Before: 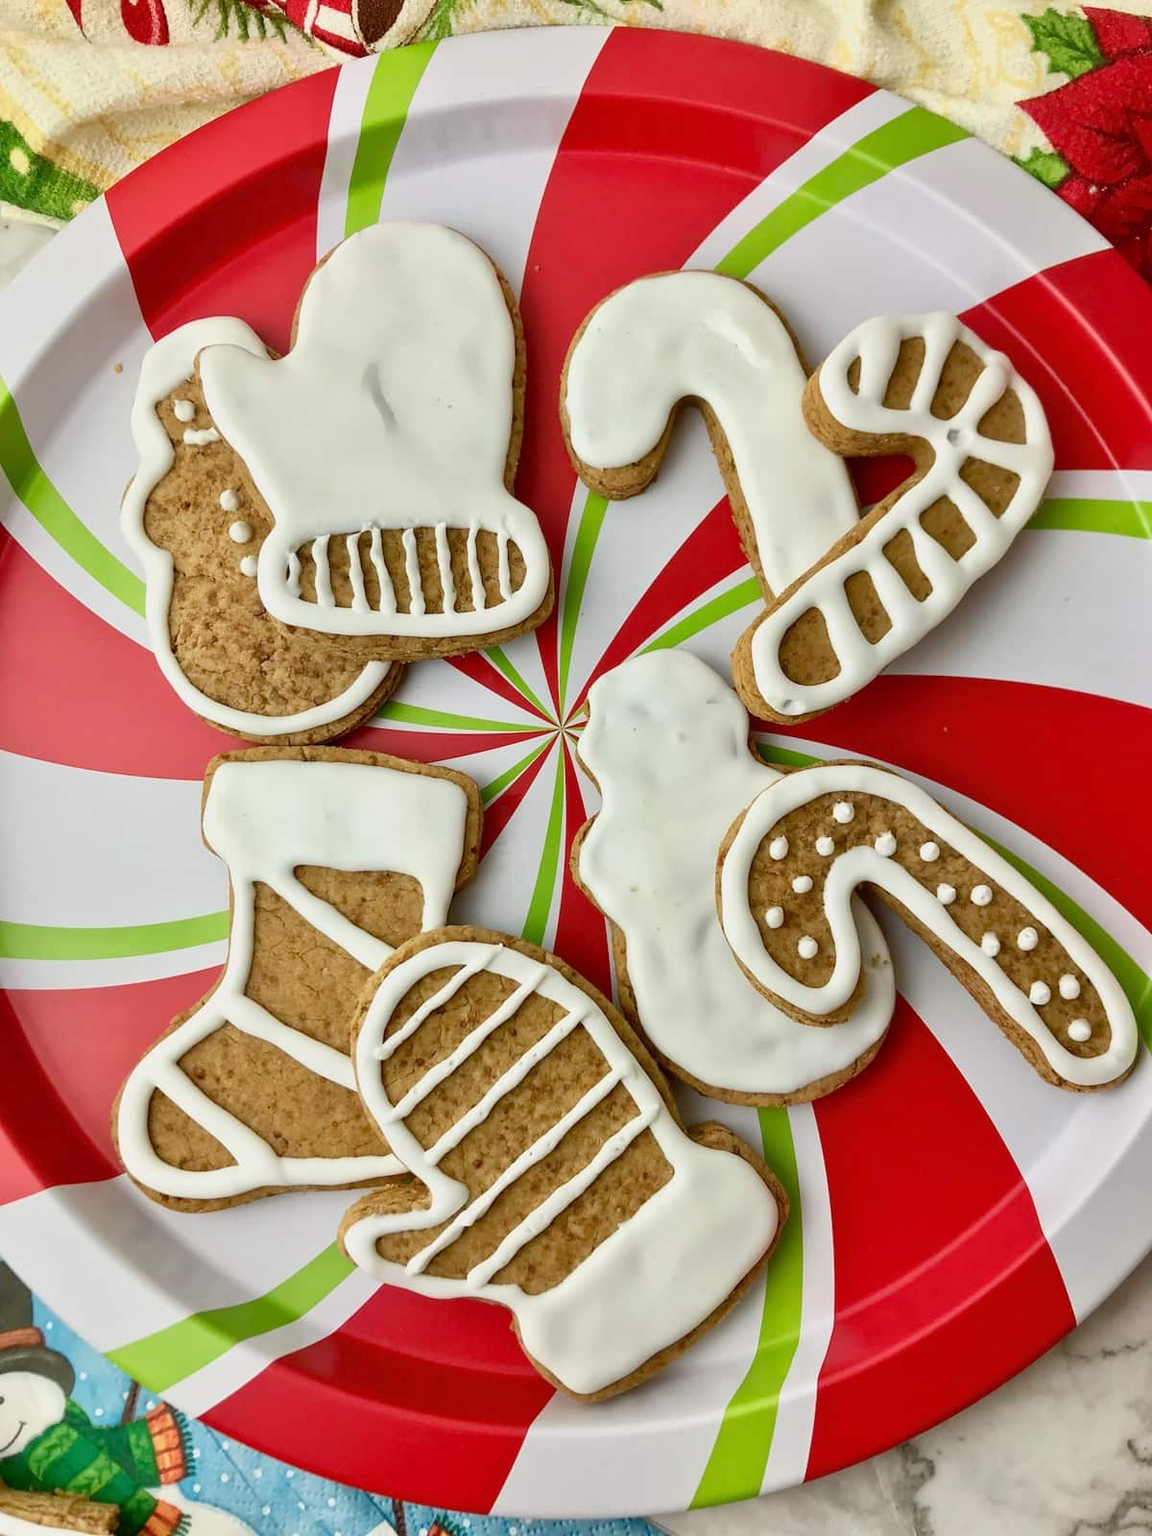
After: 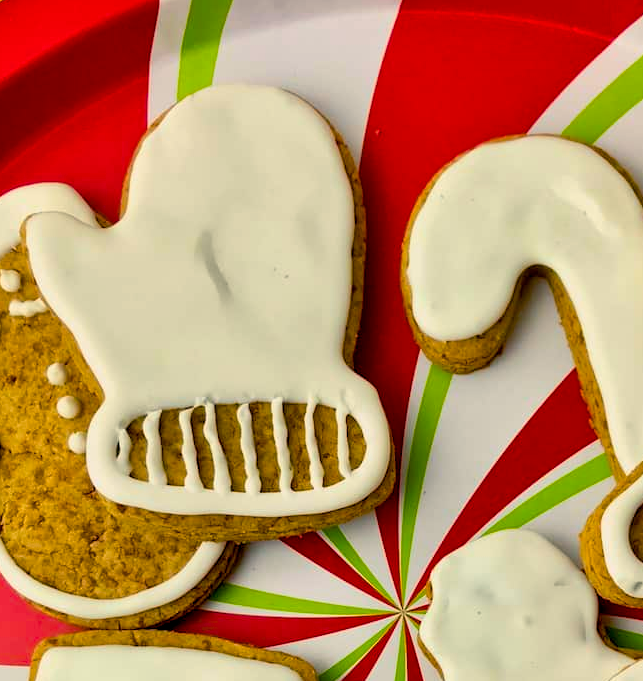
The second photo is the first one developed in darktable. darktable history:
color balance rgb: shadows lift › chroma 2.04%, shadows lift › hue 247.17°, highlights gain › chroma 3.074%, highlights gain › hue 76.12°, global offset › luminance -0.892%, perceptual saturation grading › global saturation 40.149%, global vibrance 20%
crop: left 15.186%, top 9.222%, right 31.213%, bottom 48.211%
